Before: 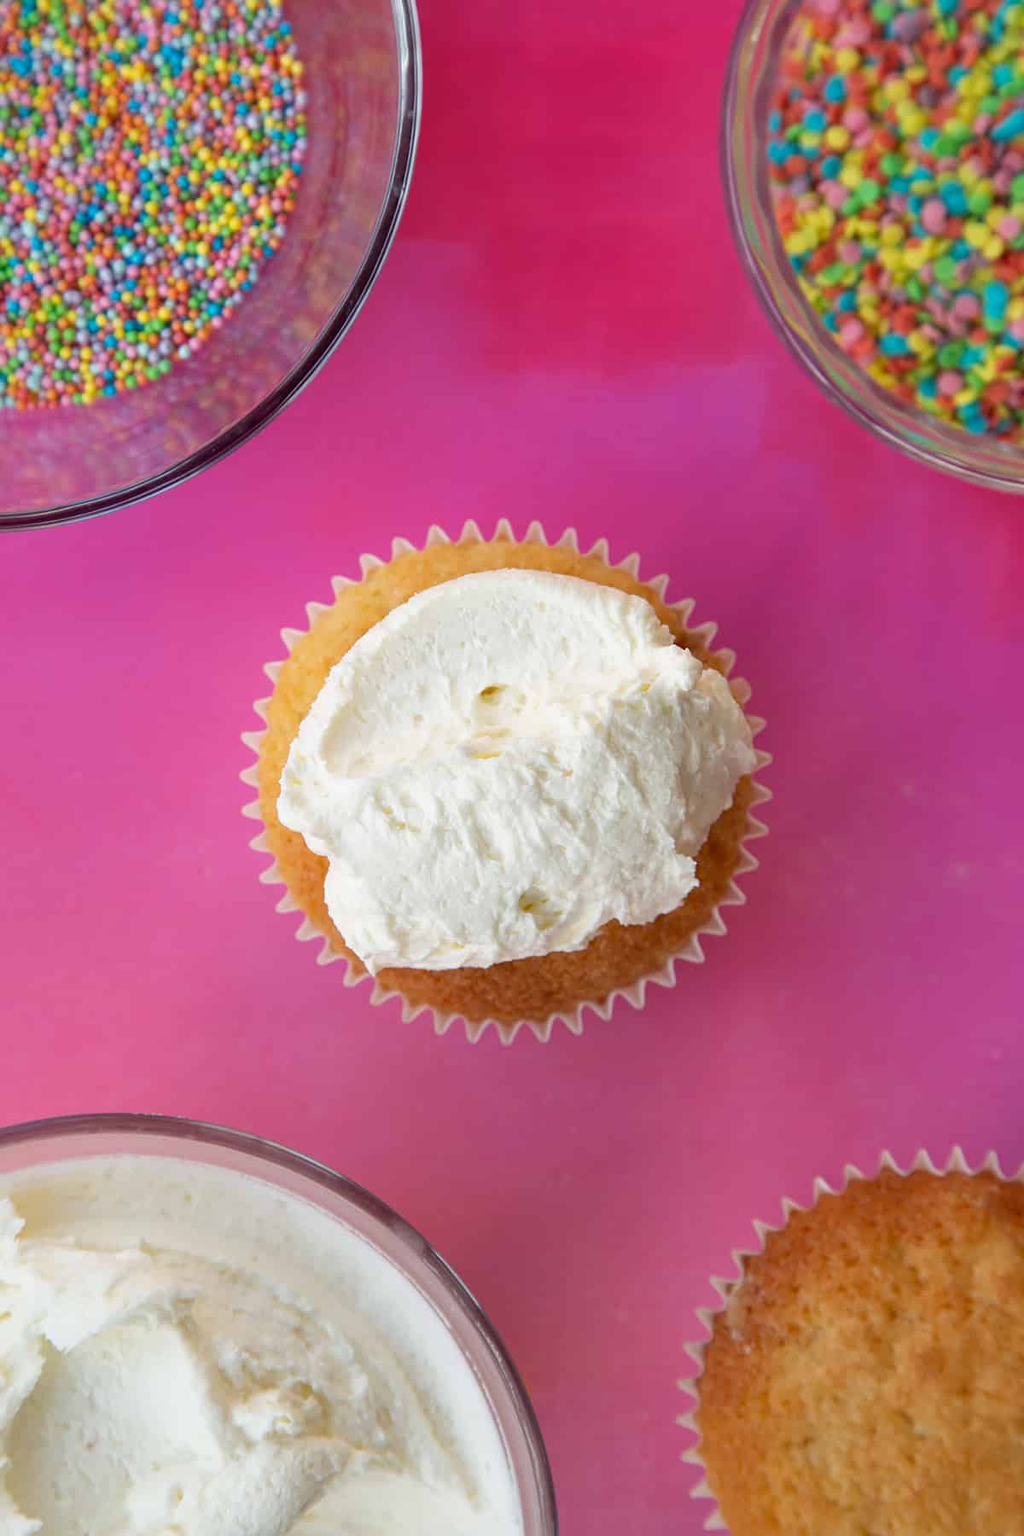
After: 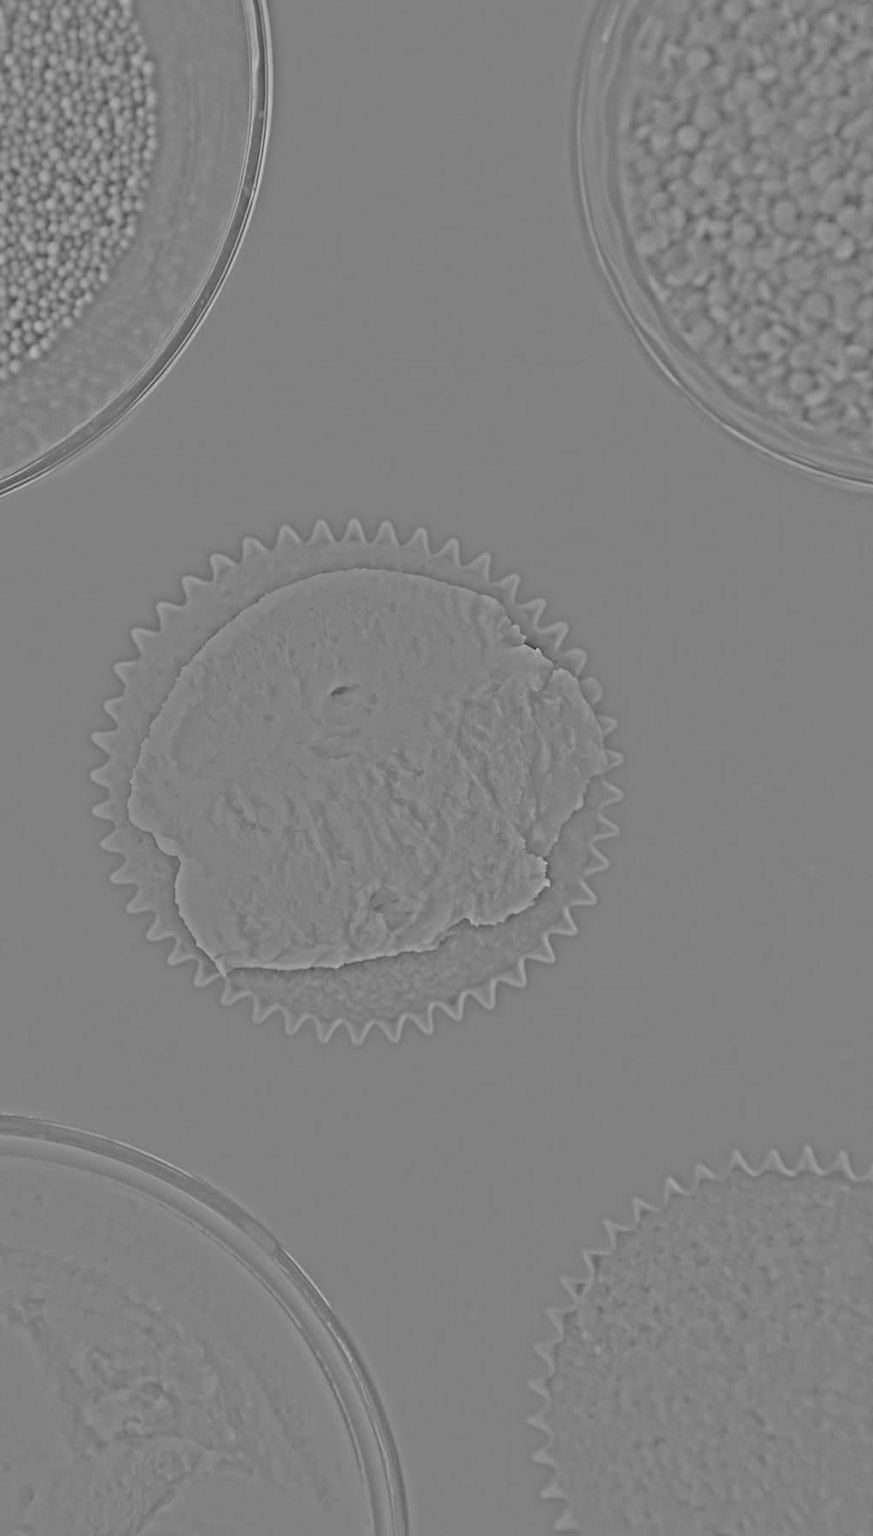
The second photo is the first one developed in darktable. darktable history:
color contrast: green-magenta contrast 0.81
crop and rotate: left 14.584%
highpass: sharpness 25.84%, contrast boost 14.94%
rgb levels: levels [[0.01, 0.419, 0.839], [0, 0.5, 1], [0, 0.5, 1]]
